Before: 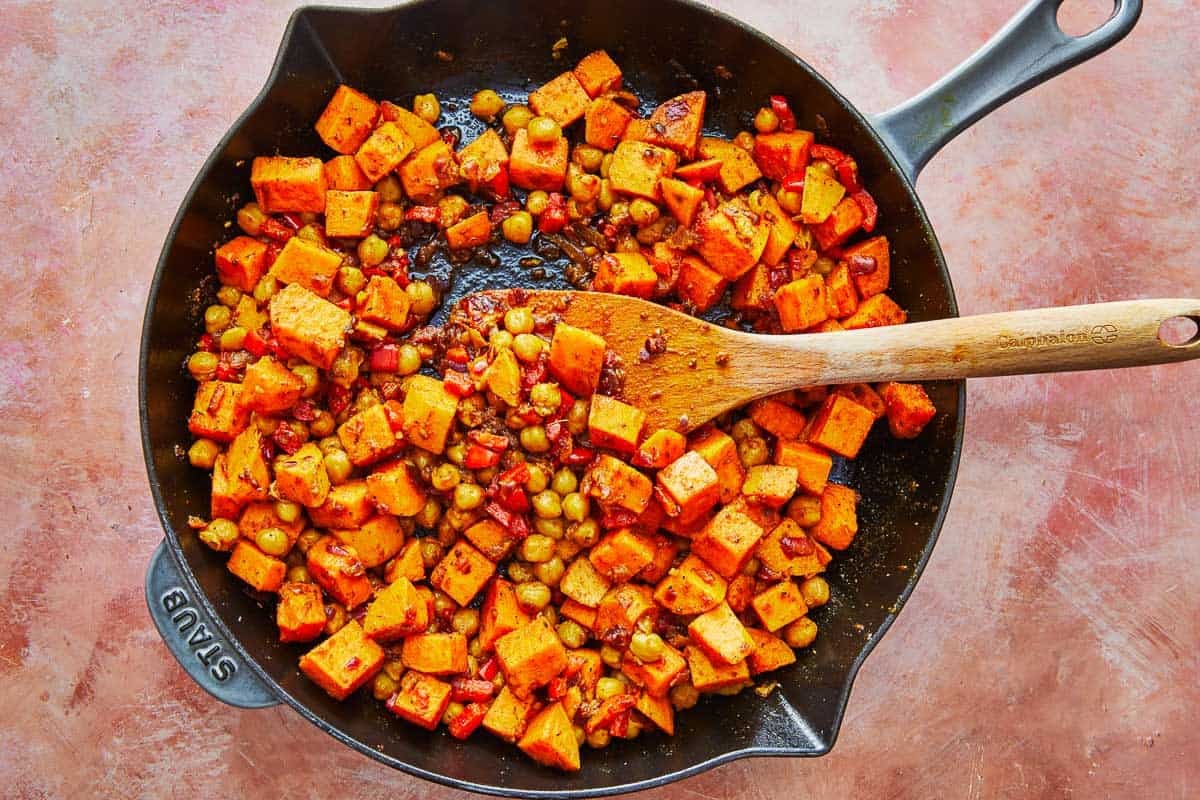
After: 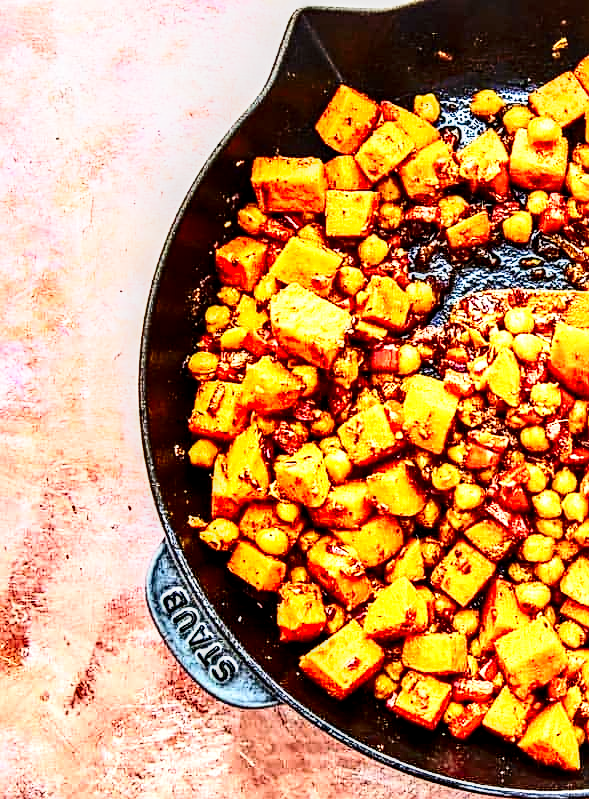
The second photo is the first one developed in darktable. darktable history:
shadows and highlights: radius 264.75, soften with gaussian
crop and rotate: left 0%, top 0%, right 50.845%
local contrast: highlights 19%, detail 186%
base curve: curves: ch0 [(0, 0) (0.026, 0.03) (0.109, 0.232) (0.351, 0.748) (0.669, 0.968) (1, 1)], preserve colors none
contrast brightness saturation: contrast 0.39, brightness 0.1
sharpen: on, module defaults
